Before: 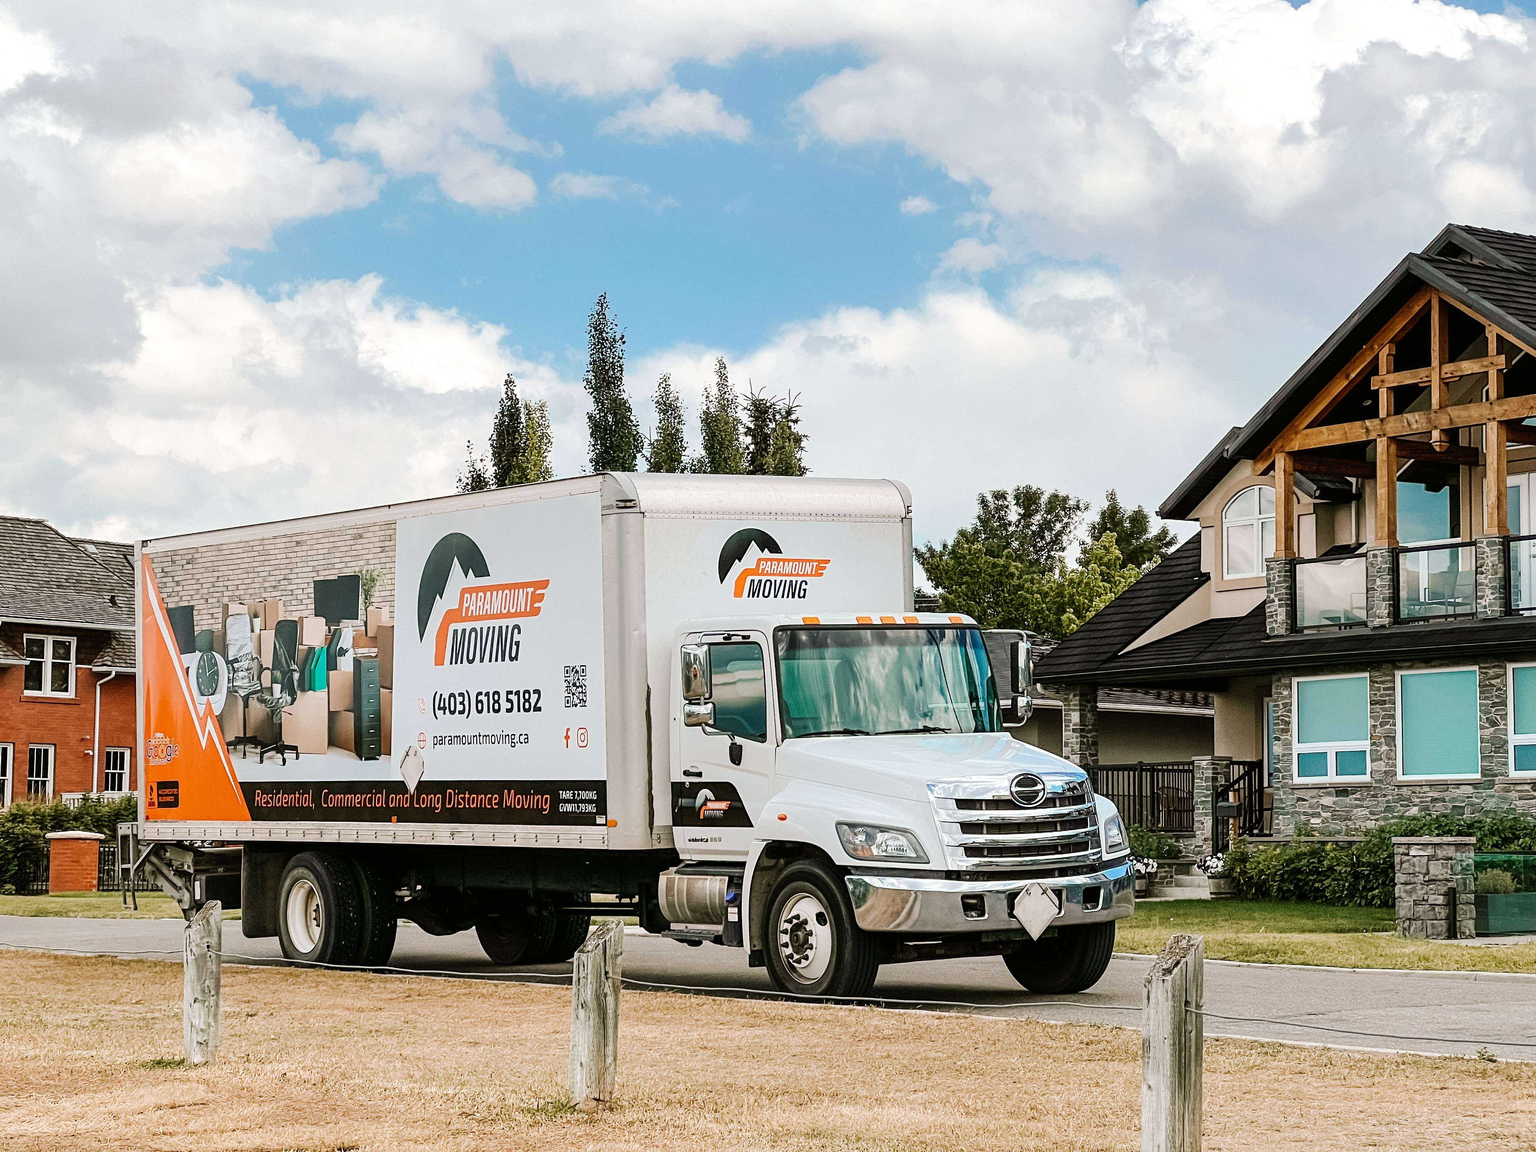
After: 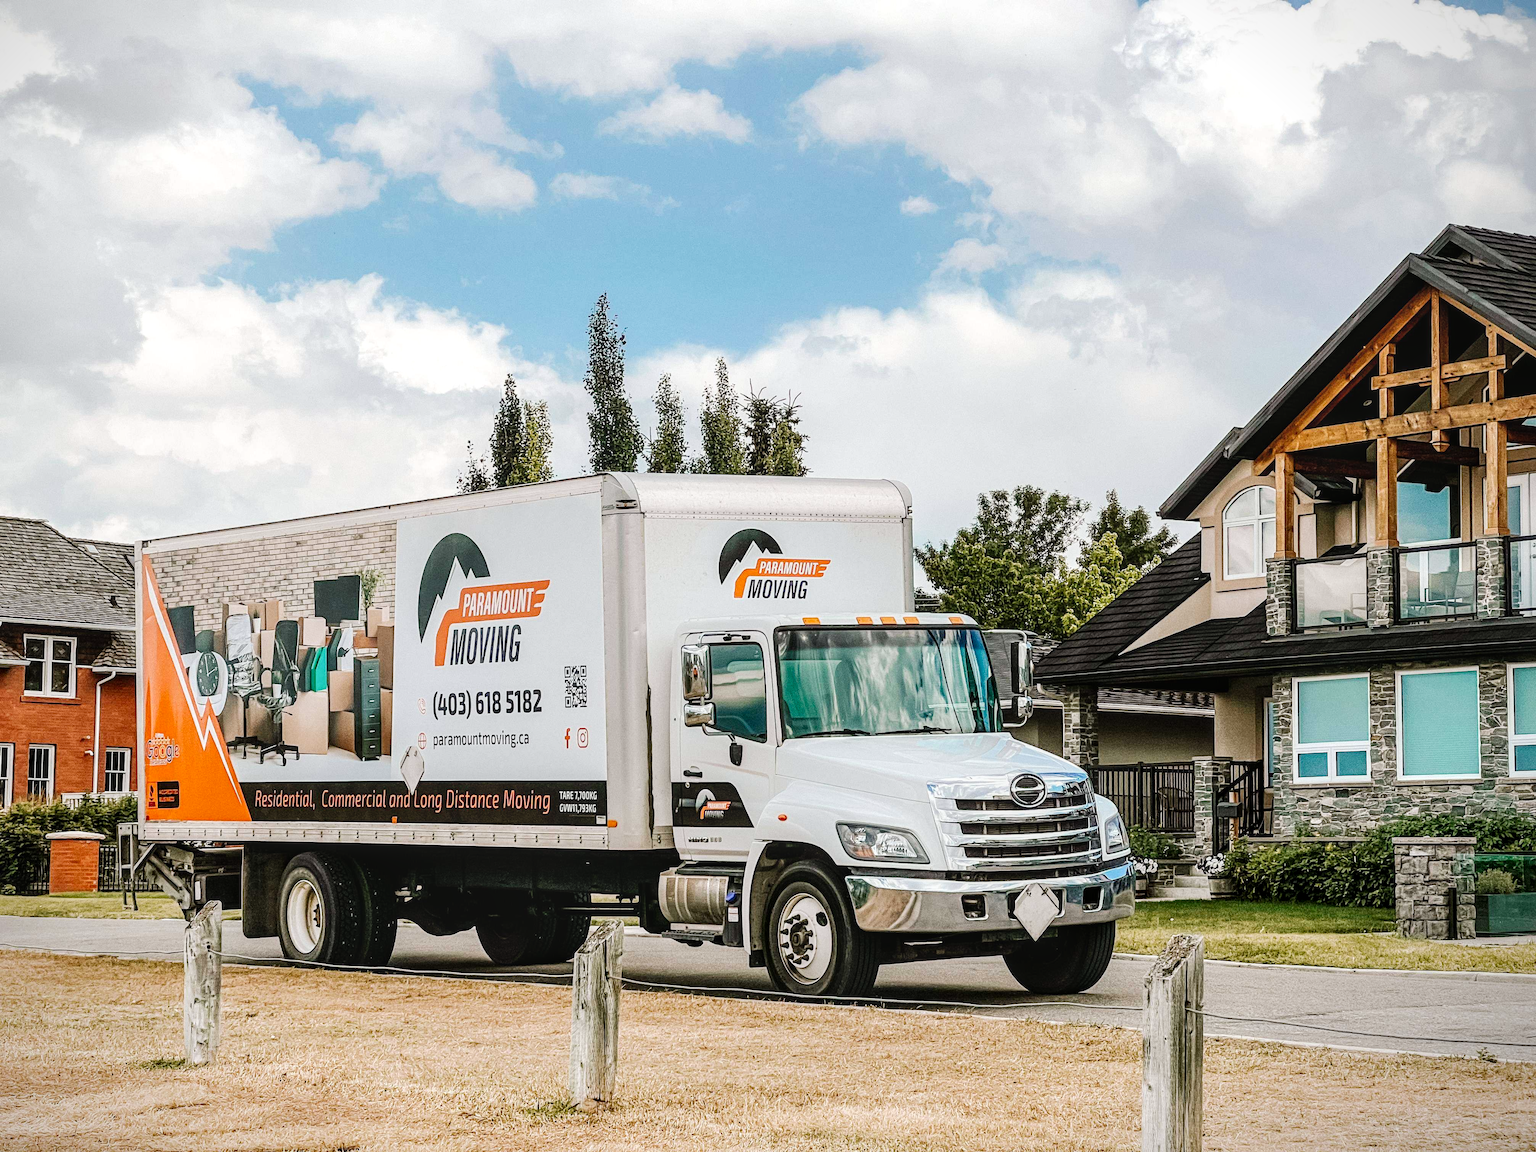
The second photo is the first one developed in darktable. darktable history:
local contrast: on, module defaults
vignetting: fall-off start 97.23%, saturation -0.024, center (-0.033, -0.042), width/height ratio 1.179, unbound false
tone curve: curves: ch0 [(0, 0) (0.004, 0.002) (0.02, 0.013) (0.218, 0.218) (0.664, 0.718) (0.832, 0.873) (1, 1)], preserve colors none
